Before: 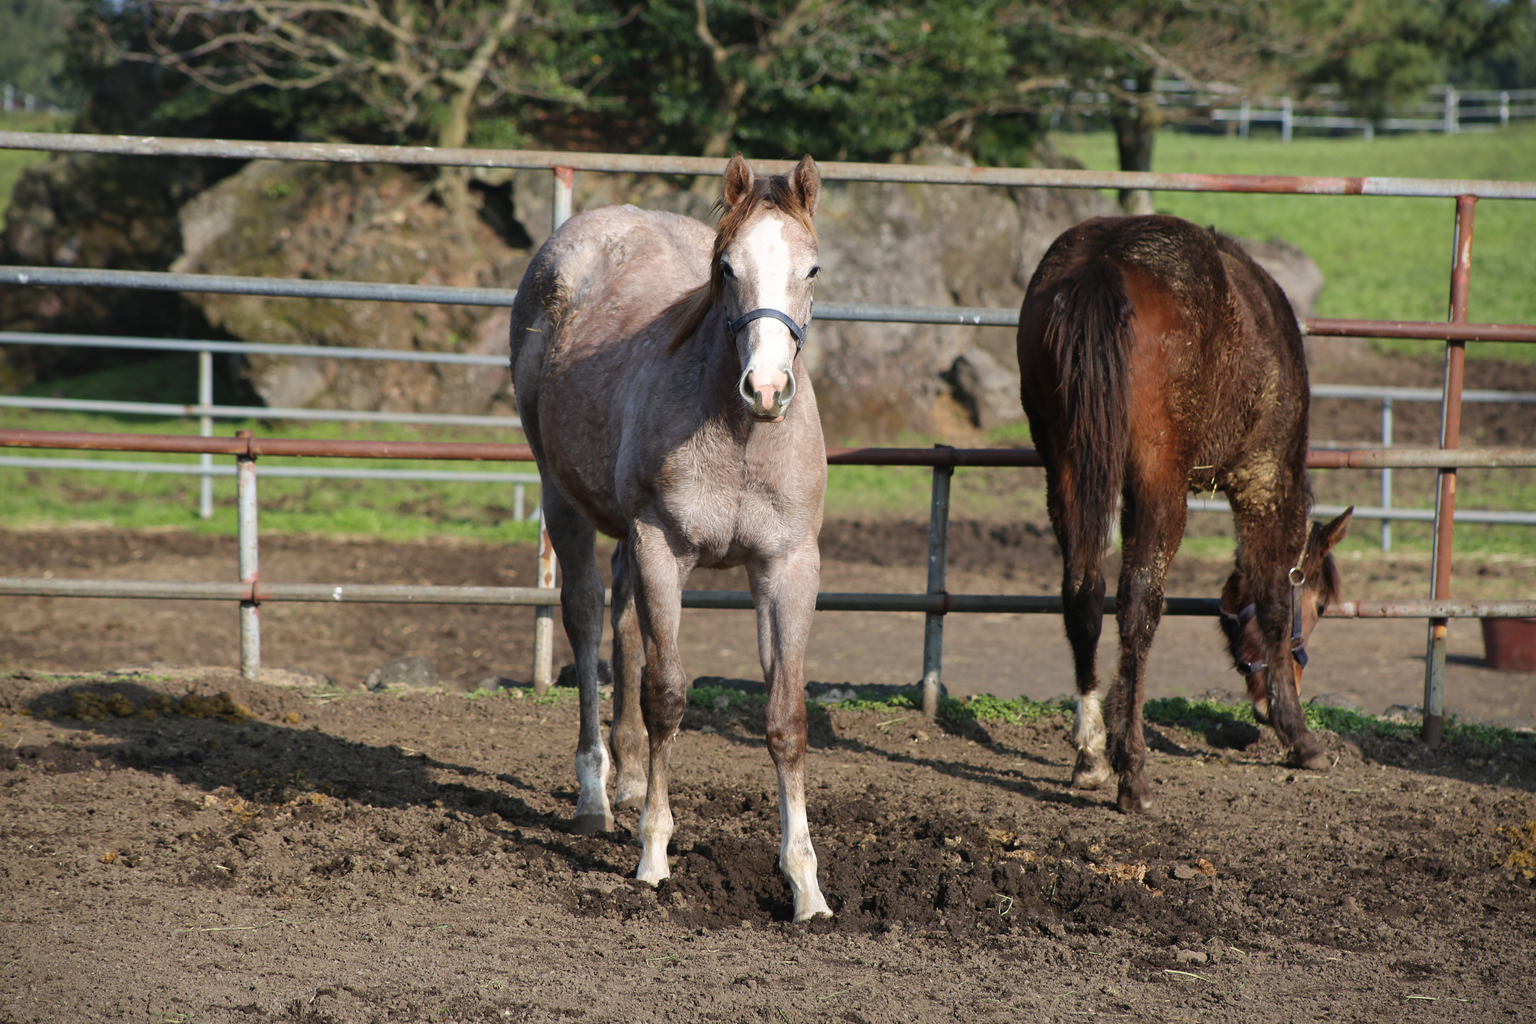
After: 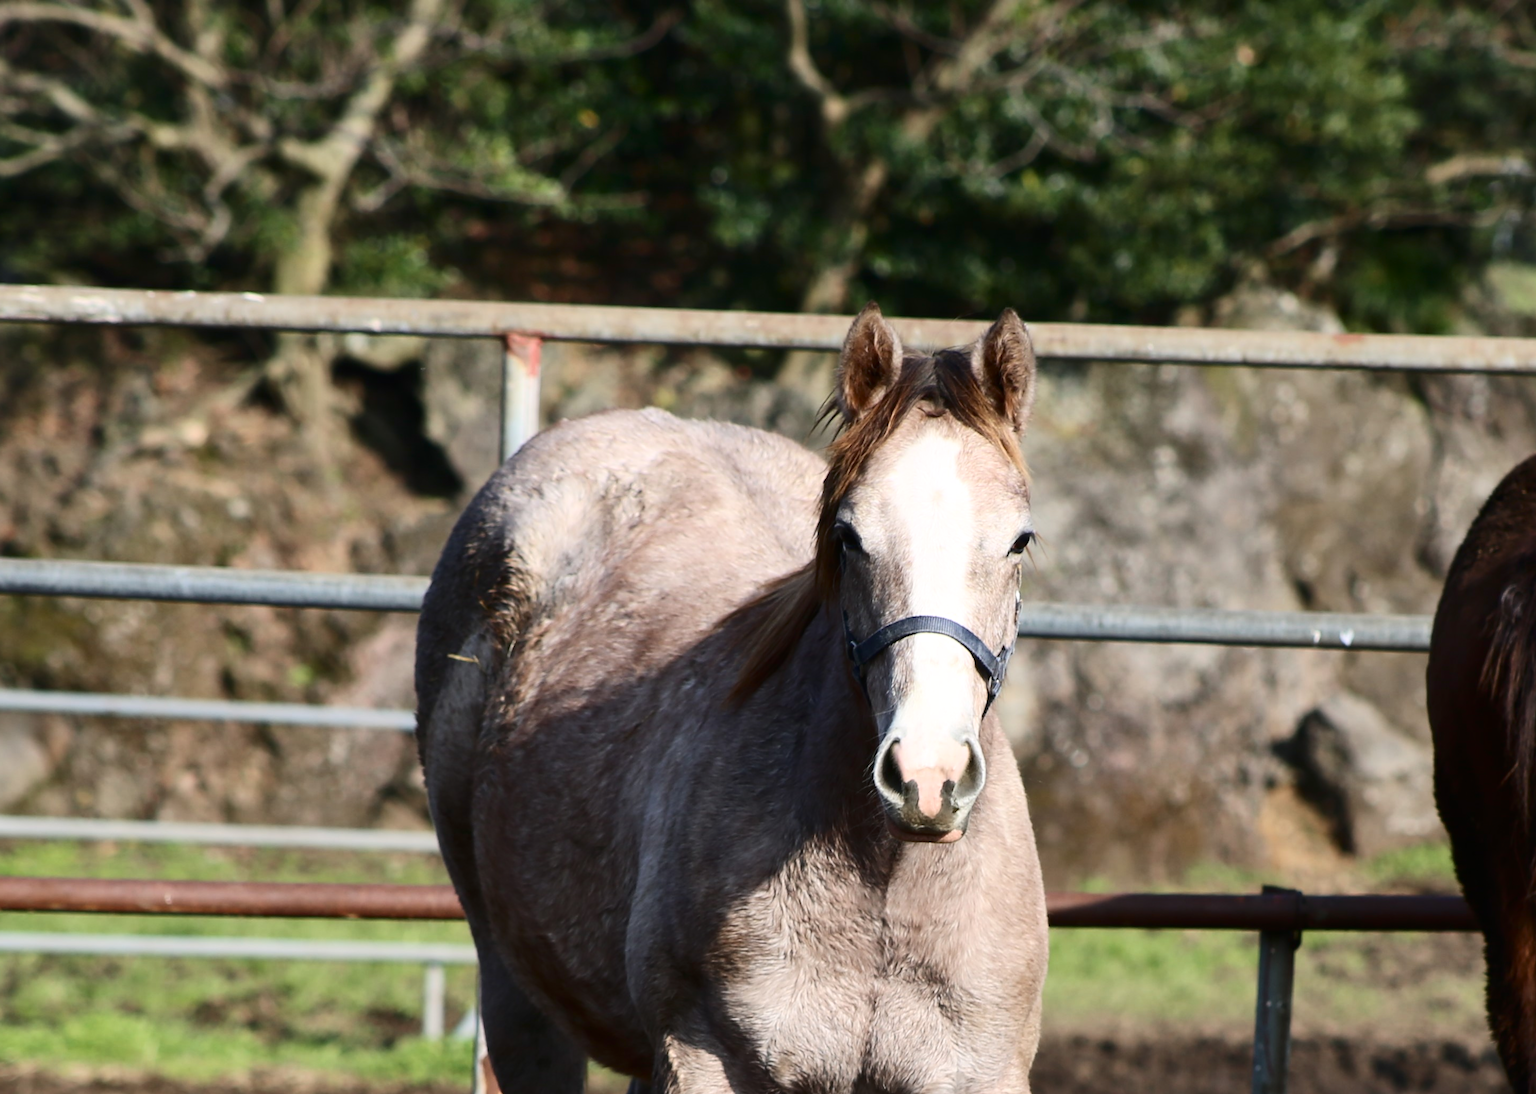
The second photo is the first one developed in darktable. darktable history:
crop: left 19.649%, right 30.207%, bottom 46.426%
contrast brightness saturation: contrast 0.289
tone equalizer: -8 EV 0.034 EV, mask exposure compensation -0.502 EV
